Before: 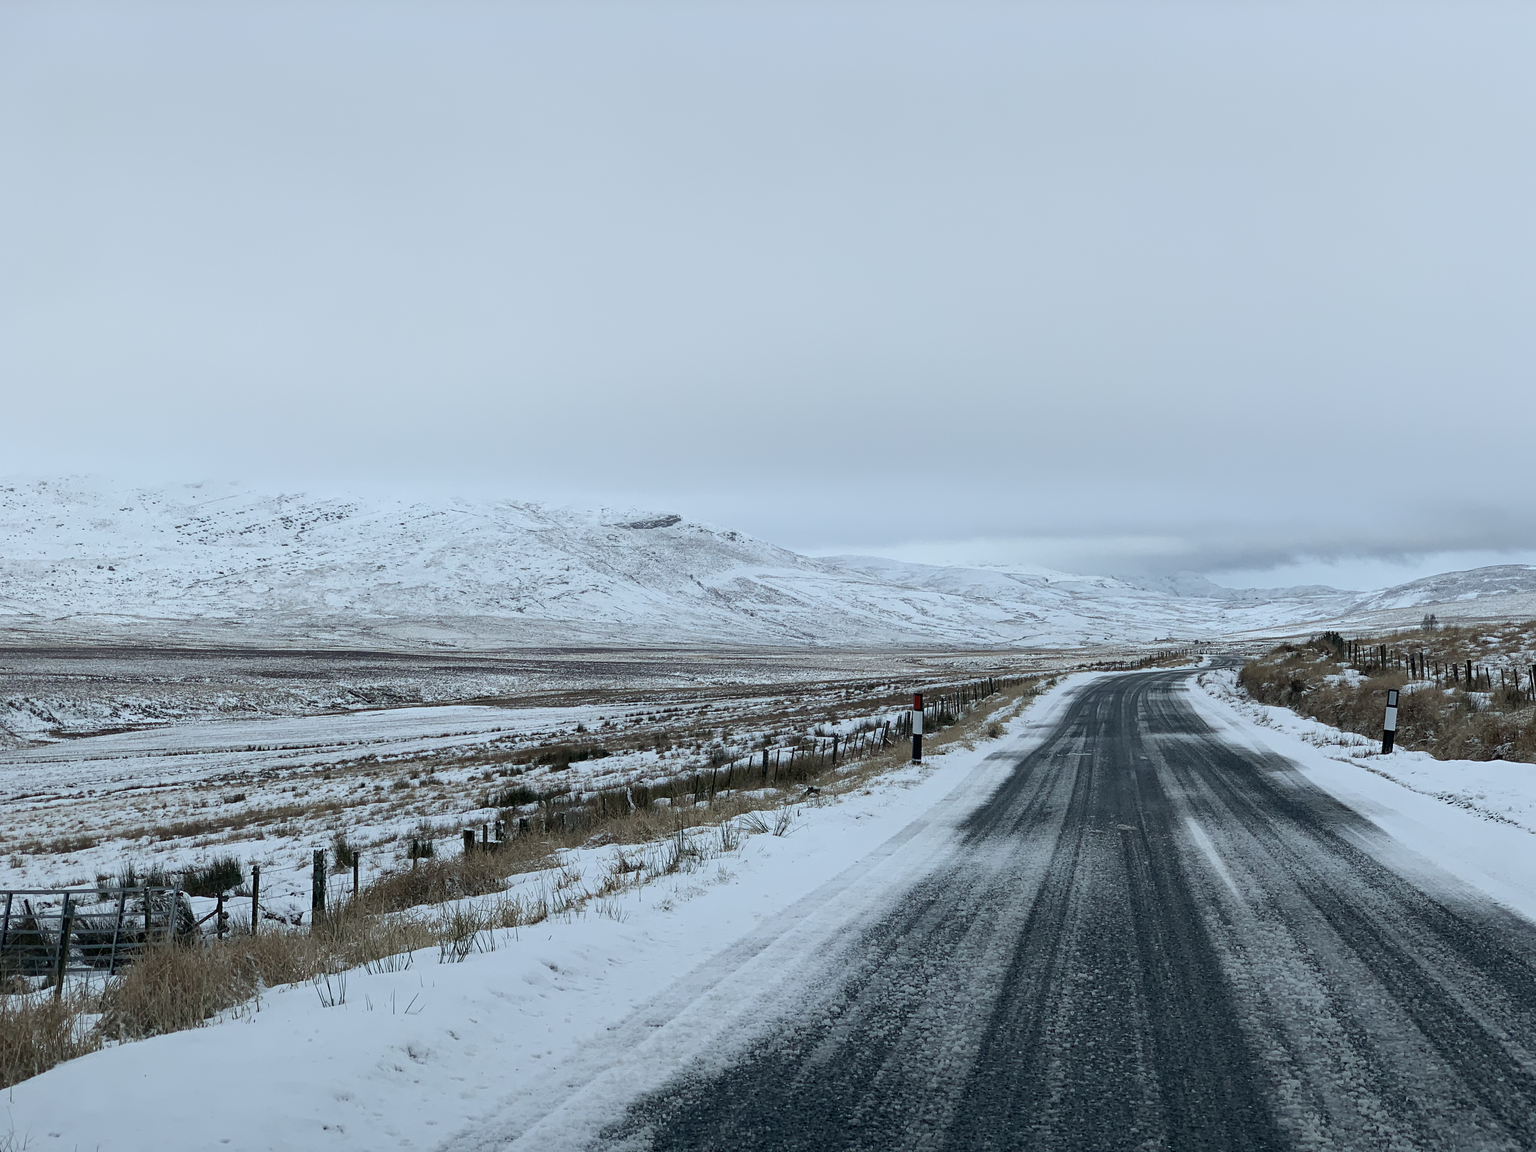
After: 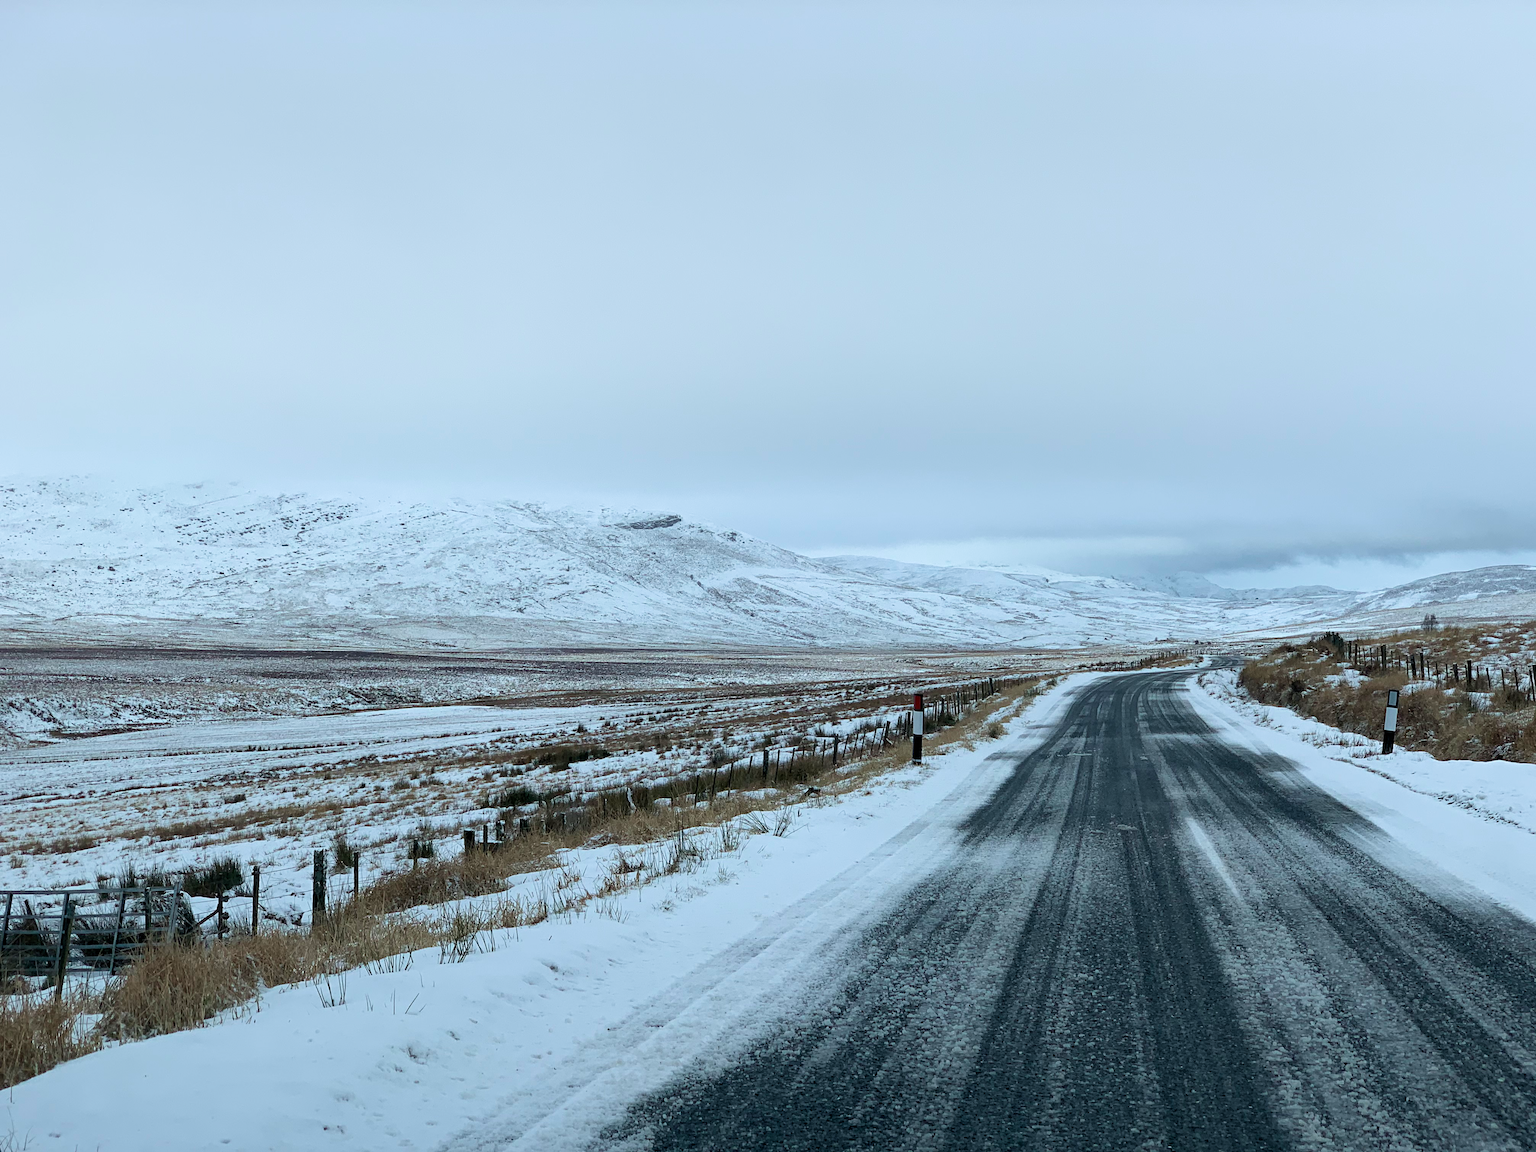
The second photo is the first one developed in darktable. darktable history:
velvia: on, module defaults
levels: black 0.014%, levels [0.016, 0.484, 0.953]
